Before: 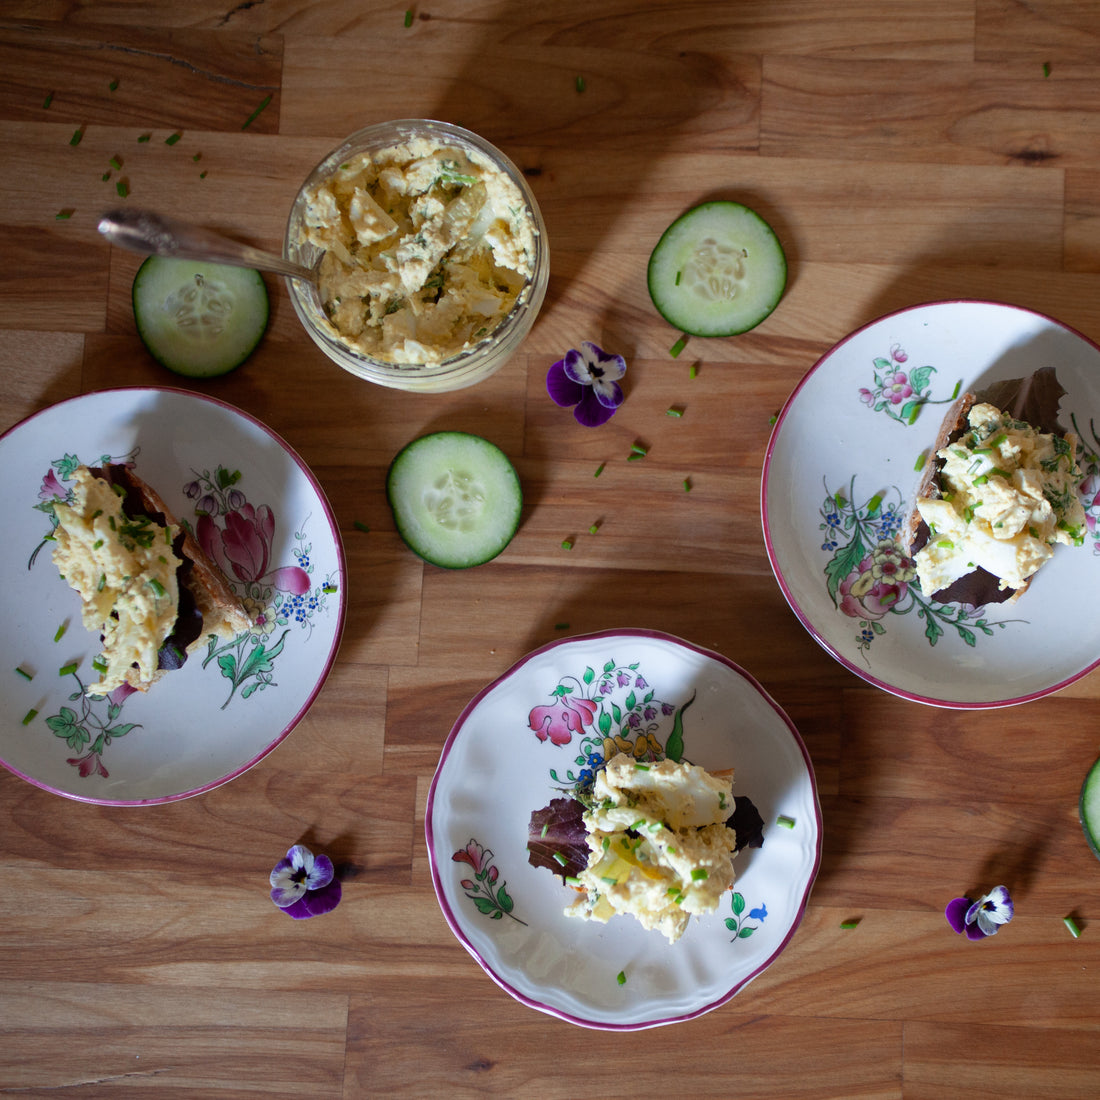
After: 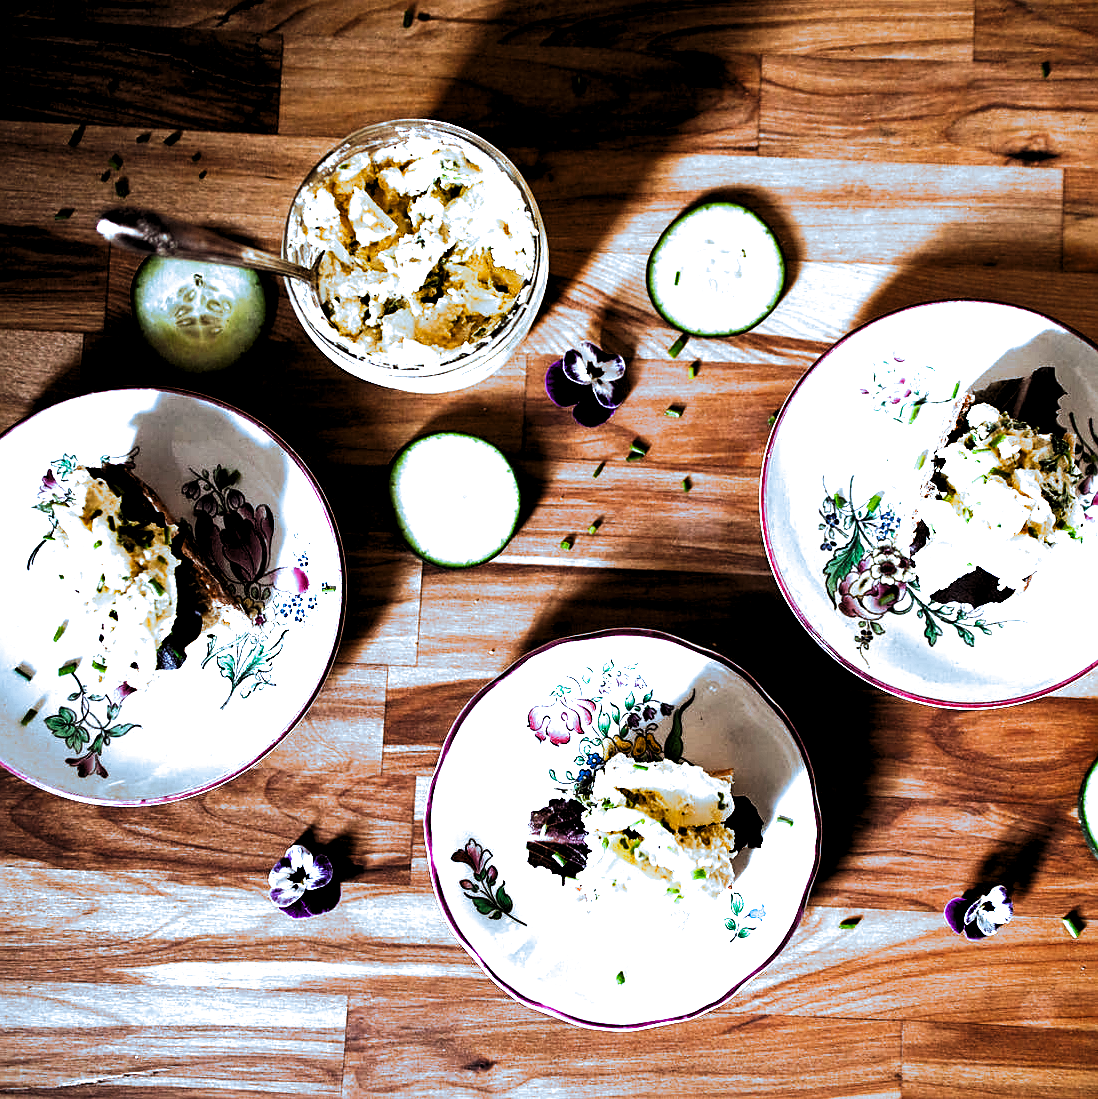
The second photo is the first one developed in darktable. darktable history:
base curve: curves: ch0 [(0, 0) (0.007, 0.004) (0.027, 0.03) (0.046, 0.07) (0.207, 0.54) (0.442, 0.872) (0.673, 0.972) (1, 1)], preserve colors none
split-toning: shadows › hue 351.18°, shadows › saturation 0.86, highlights › hue 218.82°, highlights › saturation 0.73, balance -19.167
crop and rotate: left 0.126%
tone equalizer: -8 EV -0.75 EV, -7 EV -0.7 EV, -6 EV -0.6 EV, -5 EV -0.4 EV, -3 EV 0.4 EV, -2 EV 0.6 EV, -1 EV 0.7 EV, +0 EV 0.75 EV, edges refinement/feathering 500, mask exposure compensation -1.57 EV, preserve details no
levels: levels [0.129, 0.519, 0.867]
sharpen: on, module defaults
shadows and highlights: shadows 20.55, highlights -20.99, soften with gaussian
